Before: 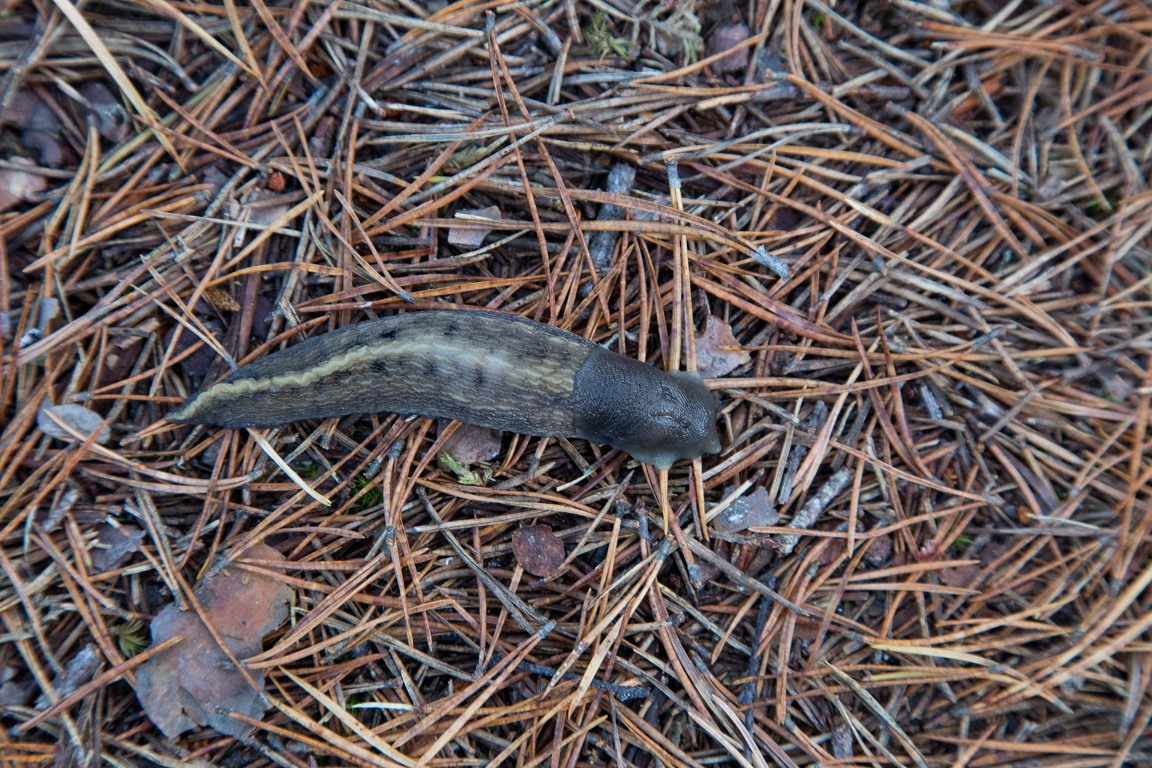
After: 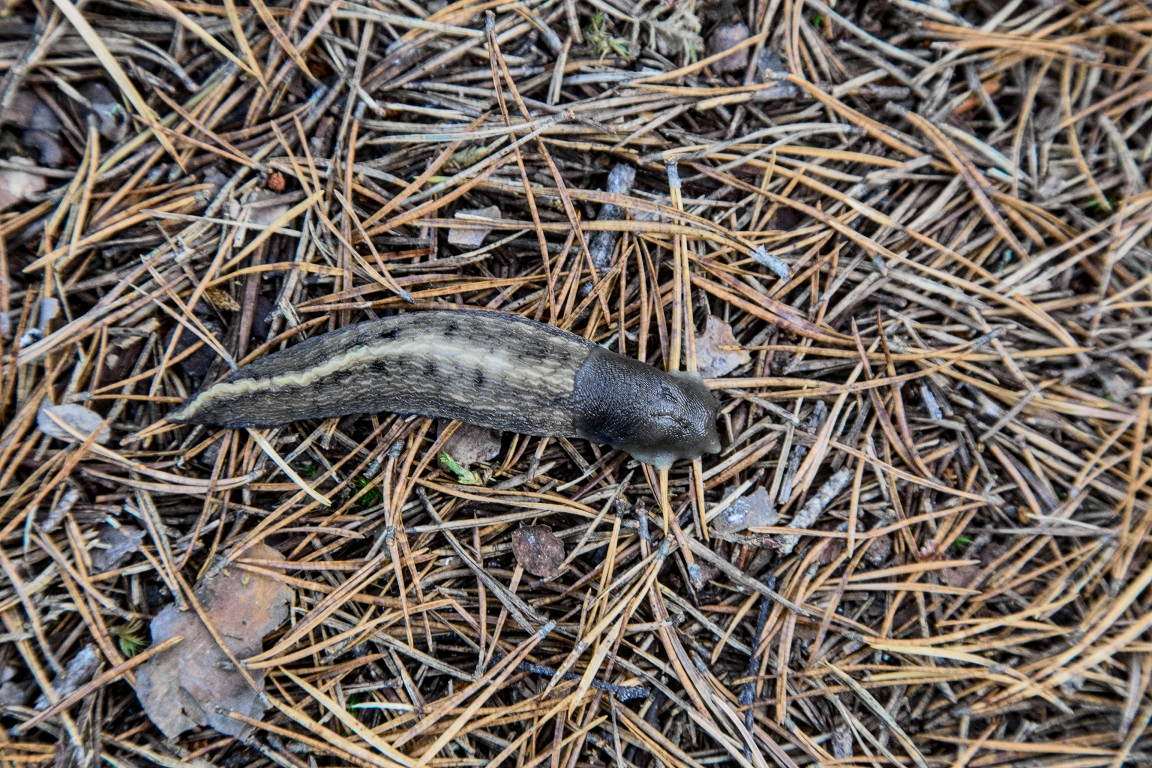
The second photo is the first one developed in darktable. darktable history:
tone curve: curves: ch0 [(0.014, 0) (0.13, 0.09) (0.227, 0.211) (0.346, 0.388) (0.499, 0.598) (0.662, 0.76) (0.795, 0.846) (1, 0.969)]; ch1 [(0, 0) (0.366, 0.367) (0.447, 0.417) (0.473, 0.484) (0.504, 0.502) (0.525, 0.518) (0.564, 0.548) (0.639, 0.643) (1, 1)]; ch2 [(0, 0) (0.333, 0.346) (0.375, 0.375) (0.424, 0.43) (0.476, 0.498) (0.496, 0.505) (0.517, 0.515) (0.542, 0.564) (0.583, 0.6) (0.64, 0.622) (0.723, 0.676) (1, 1)], color space Lab, independent channels, preserve colors none
local contrast: on, module defaults
